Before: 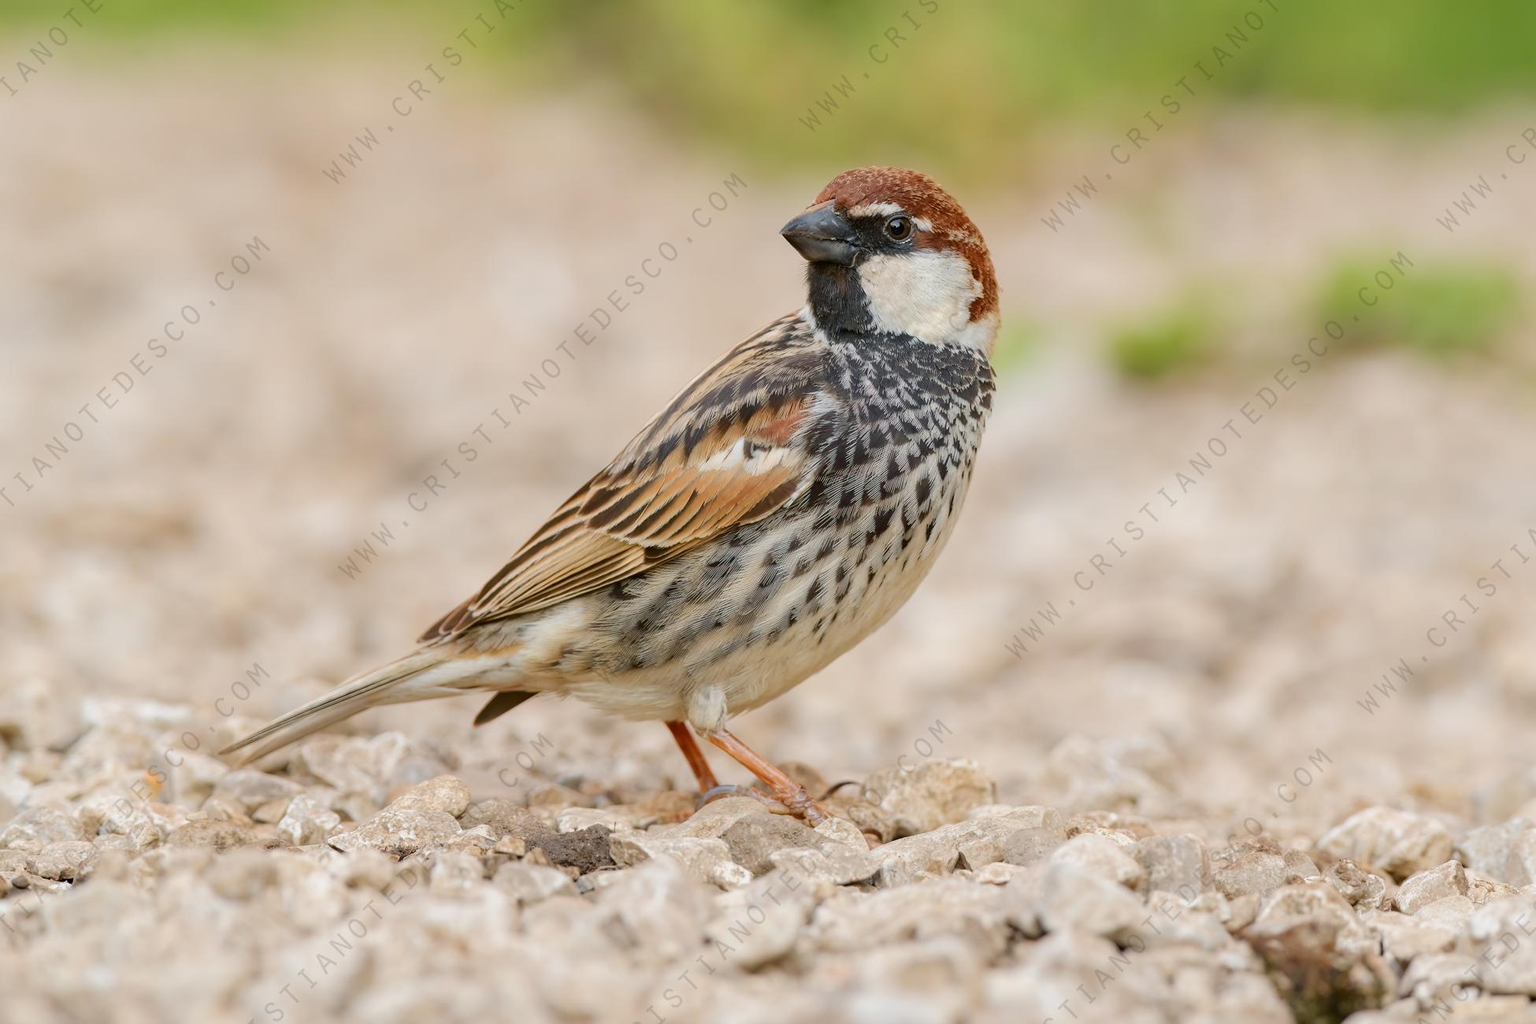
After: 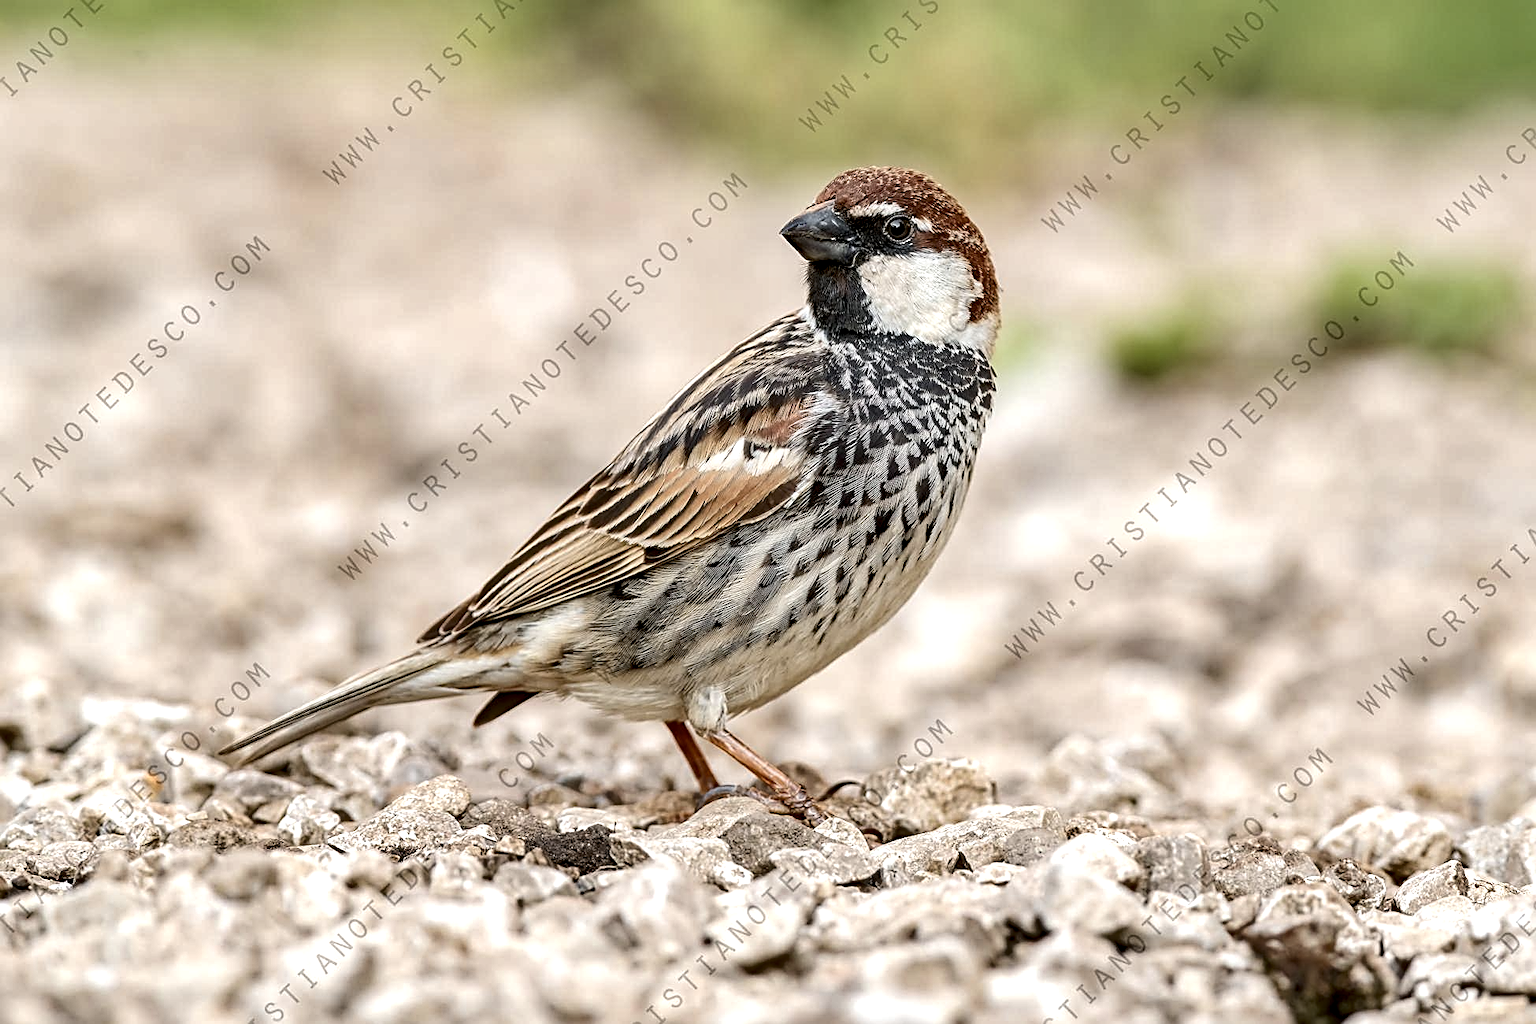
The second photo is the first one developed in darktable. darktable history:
shadows and highlights: soften with gaussian
haze removal: on, module defaults
exposure: black level correction 0.001, exposure 0.499 EV, compensate highlight preservation false
sharpen: radius 2.532, amount 0.627
contrast brightness saturation: contrast 0.101, saturation -0.373
local contrast: detail 135%, midtone range 0.744
